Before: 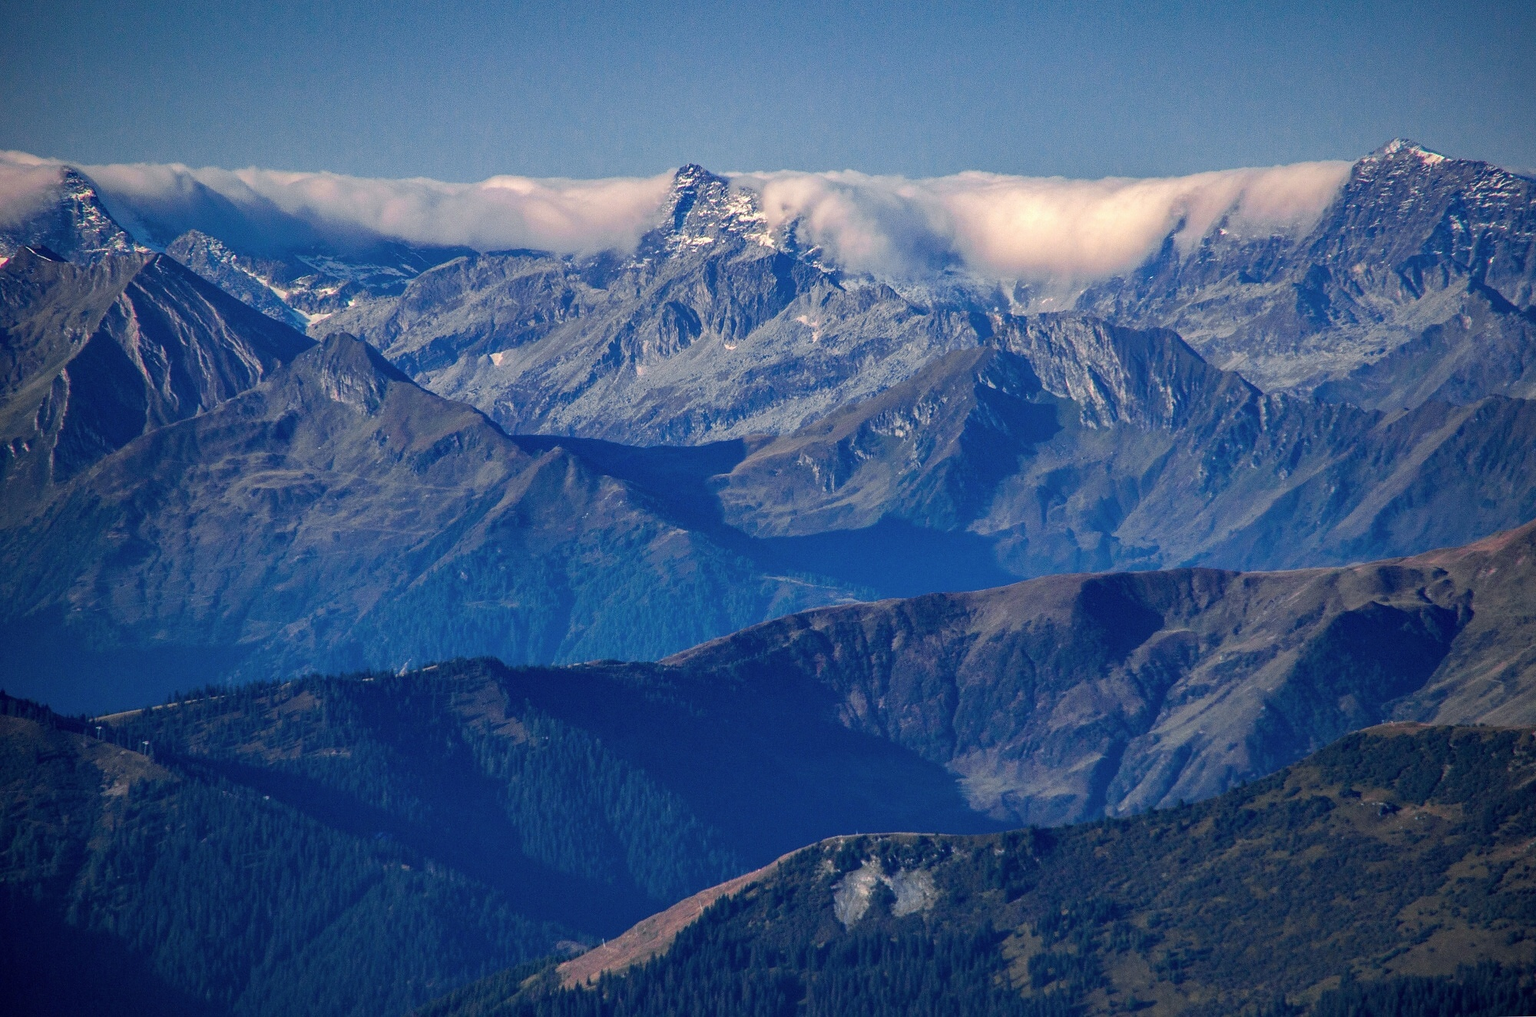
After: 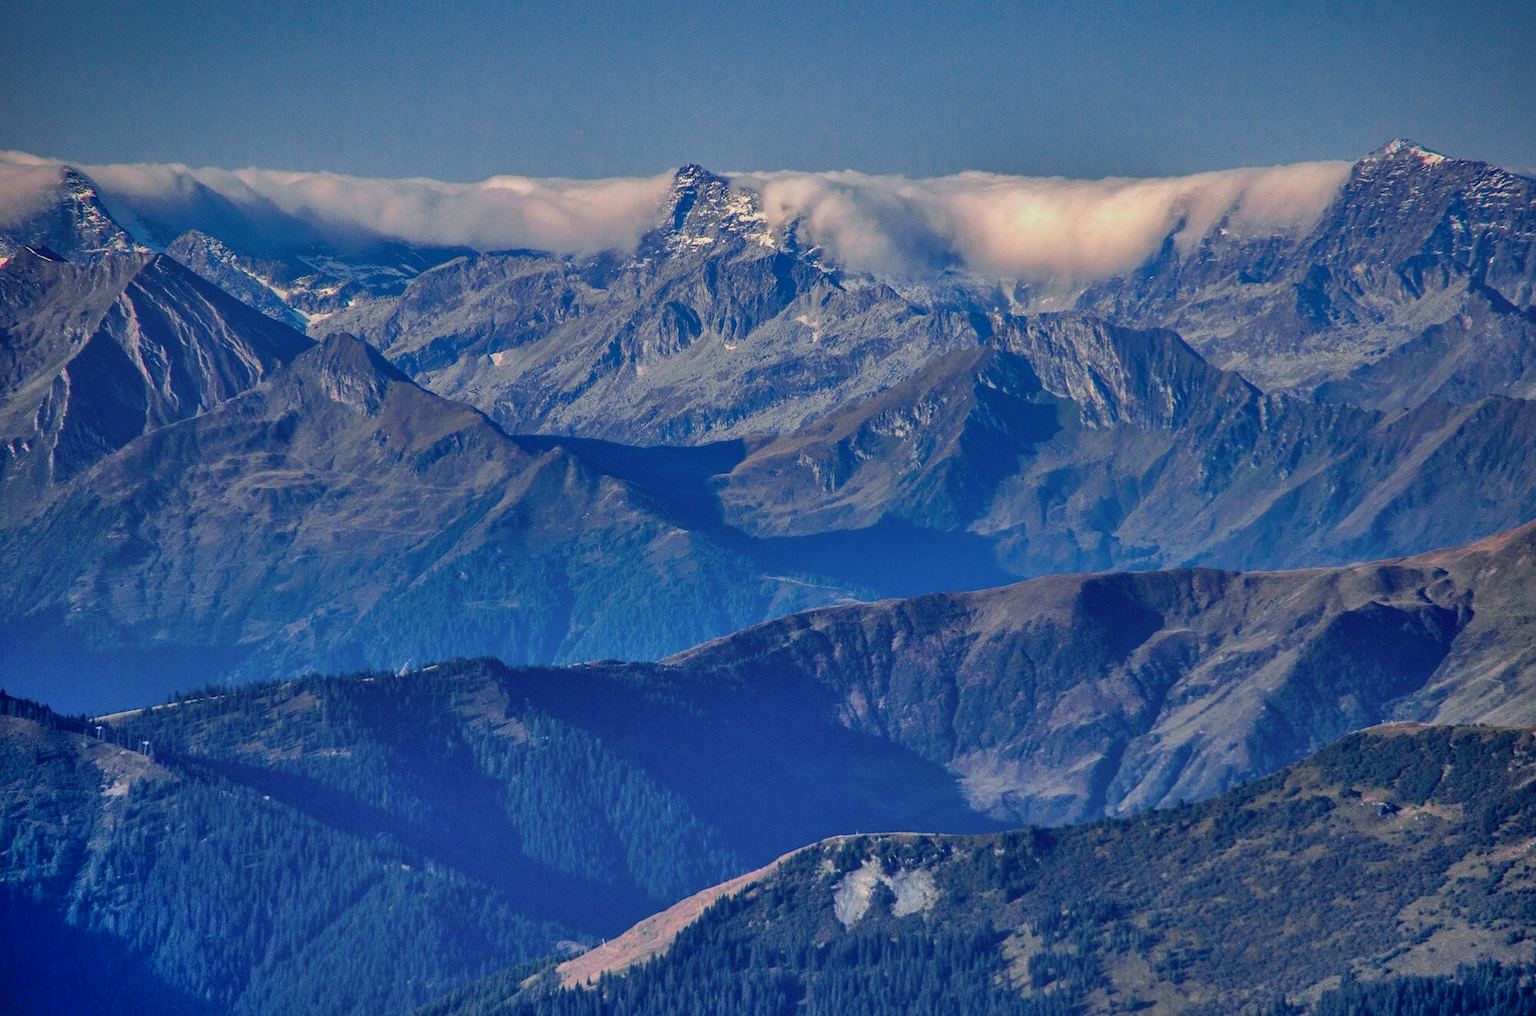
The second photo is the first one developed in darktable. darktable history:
shadows and highlights: shadows 78.86, white point adjustment -8.94, highlights -61.36, soften with gaussian
